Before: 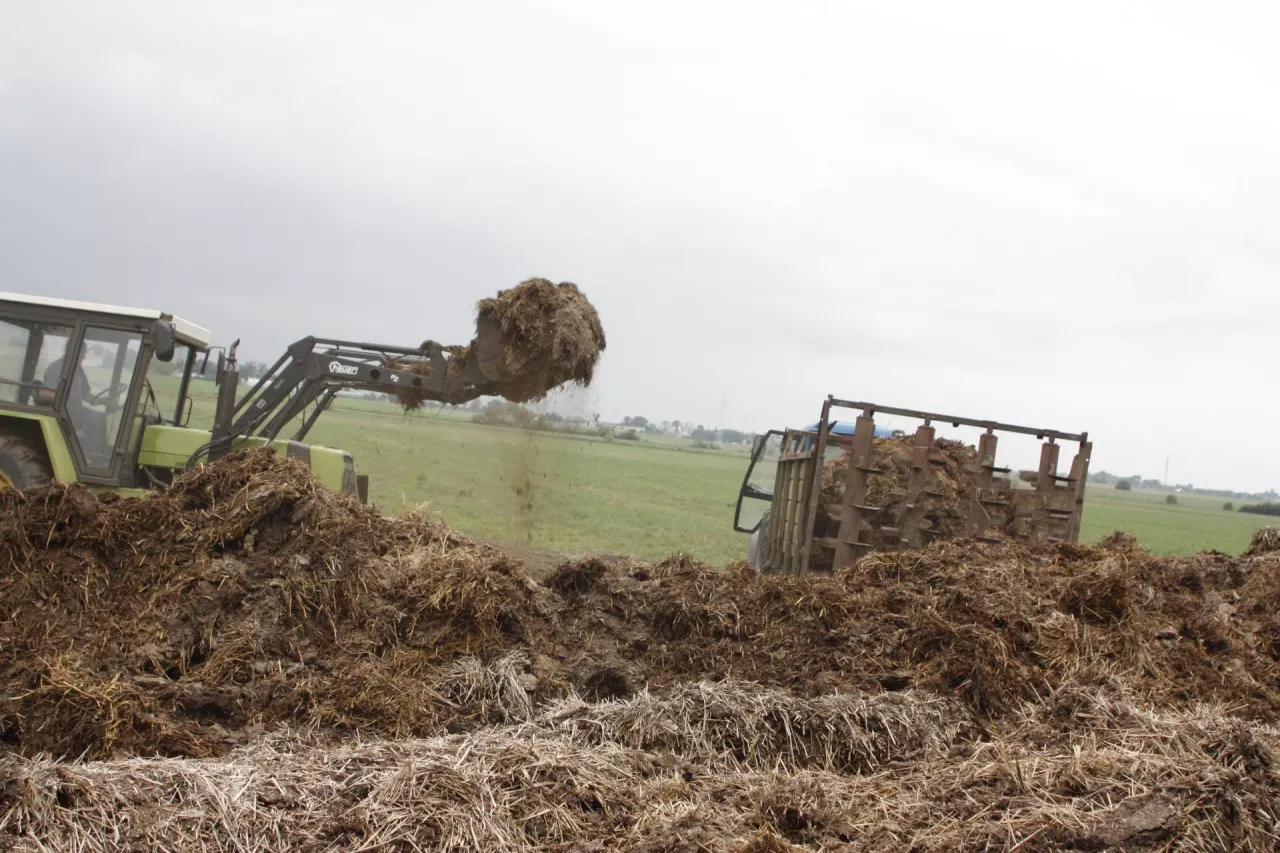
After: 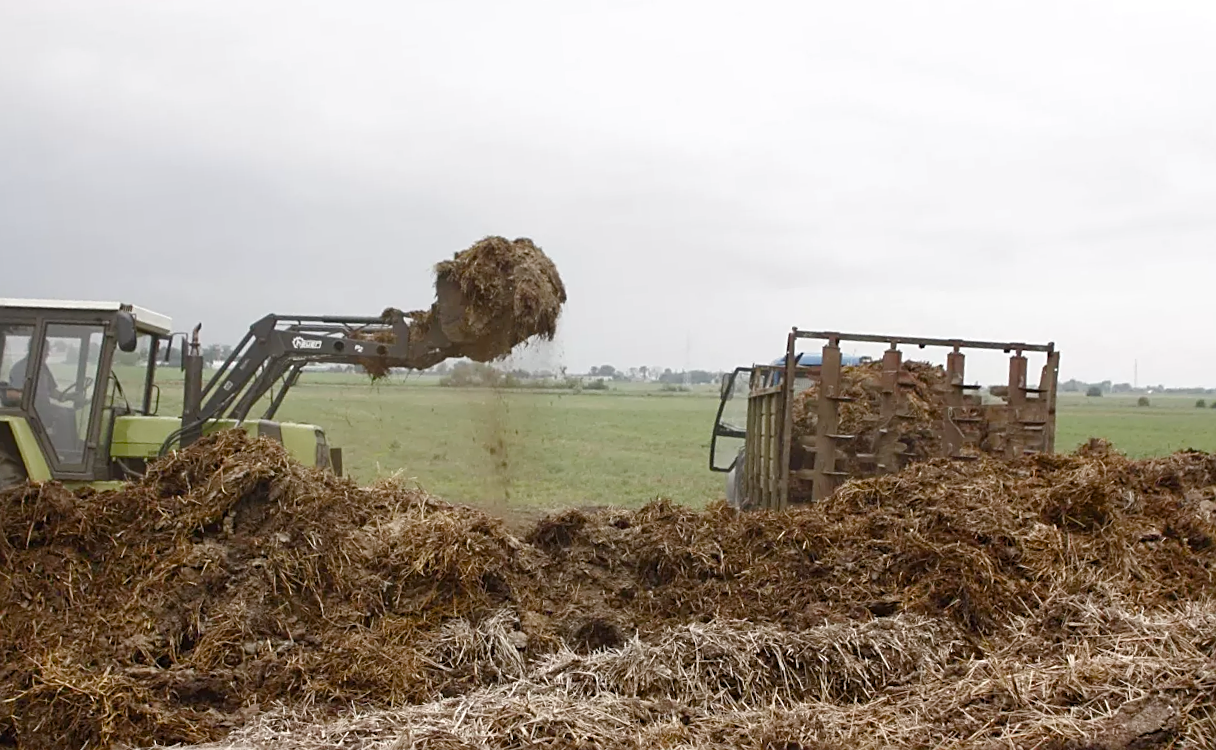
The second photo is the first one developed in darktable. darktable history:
color balance rgb: perceptual saturation grading › global saturation 20%, perceptual saturation grading › highlights -25%, perceptual saturation grading › shadows 50%, global vibrance -25%
sharpen: on, module defaults
rotate and perspective: rotation -5°, crop left 0.05, crop right 0.952, crop top 0.11, crop bottom 0.89
